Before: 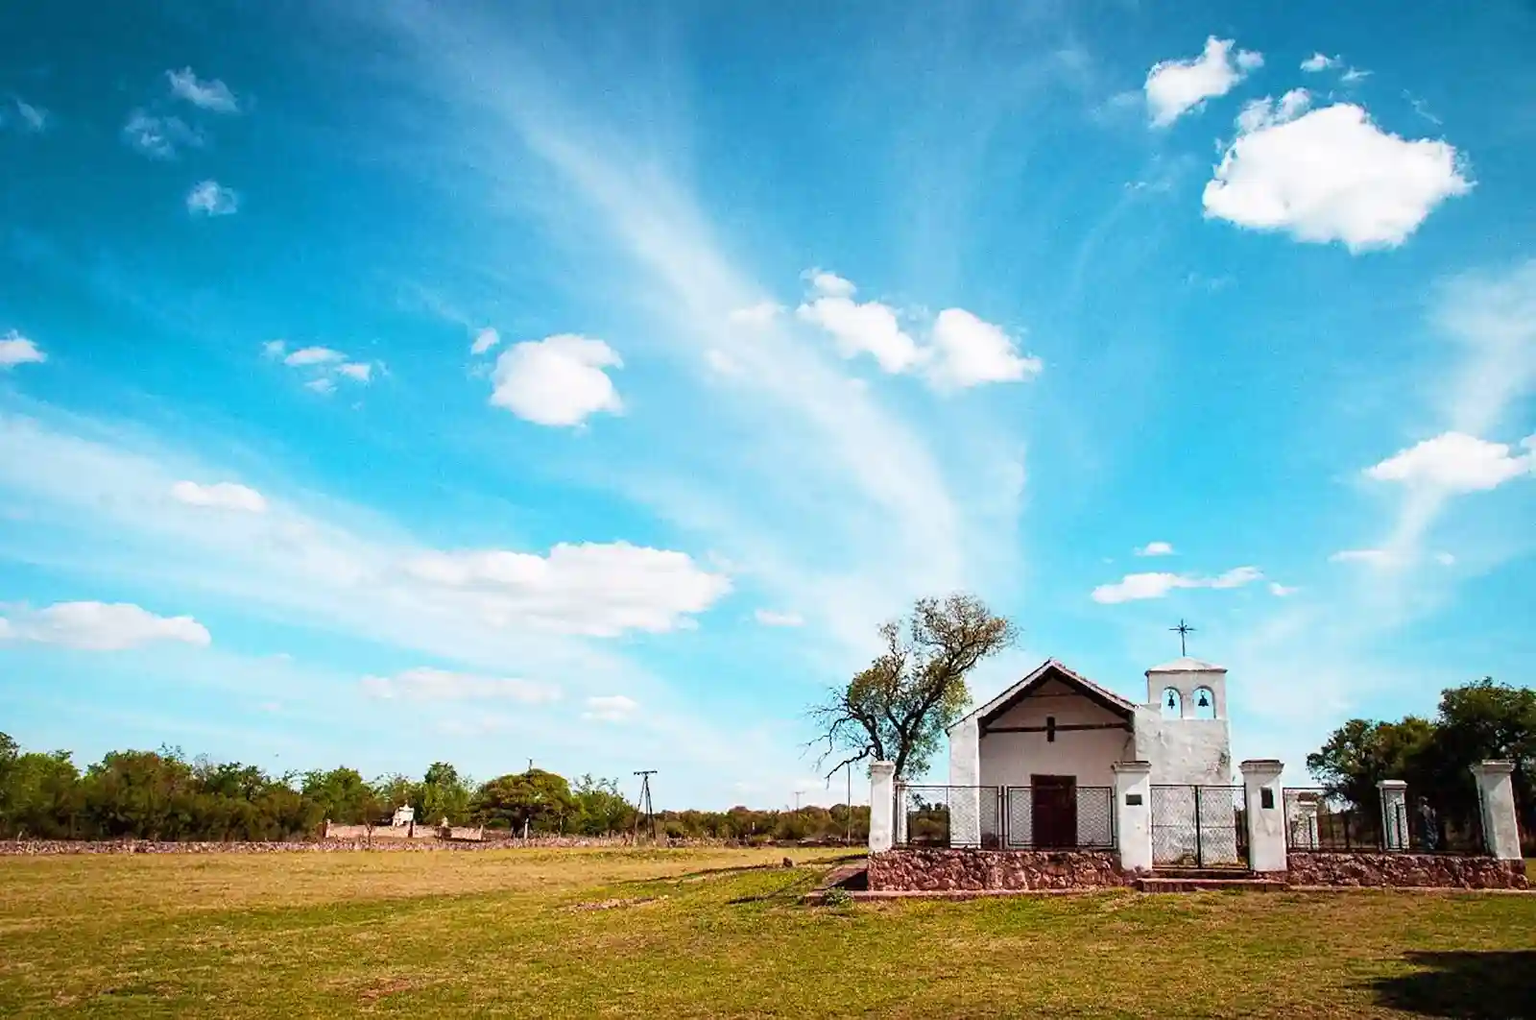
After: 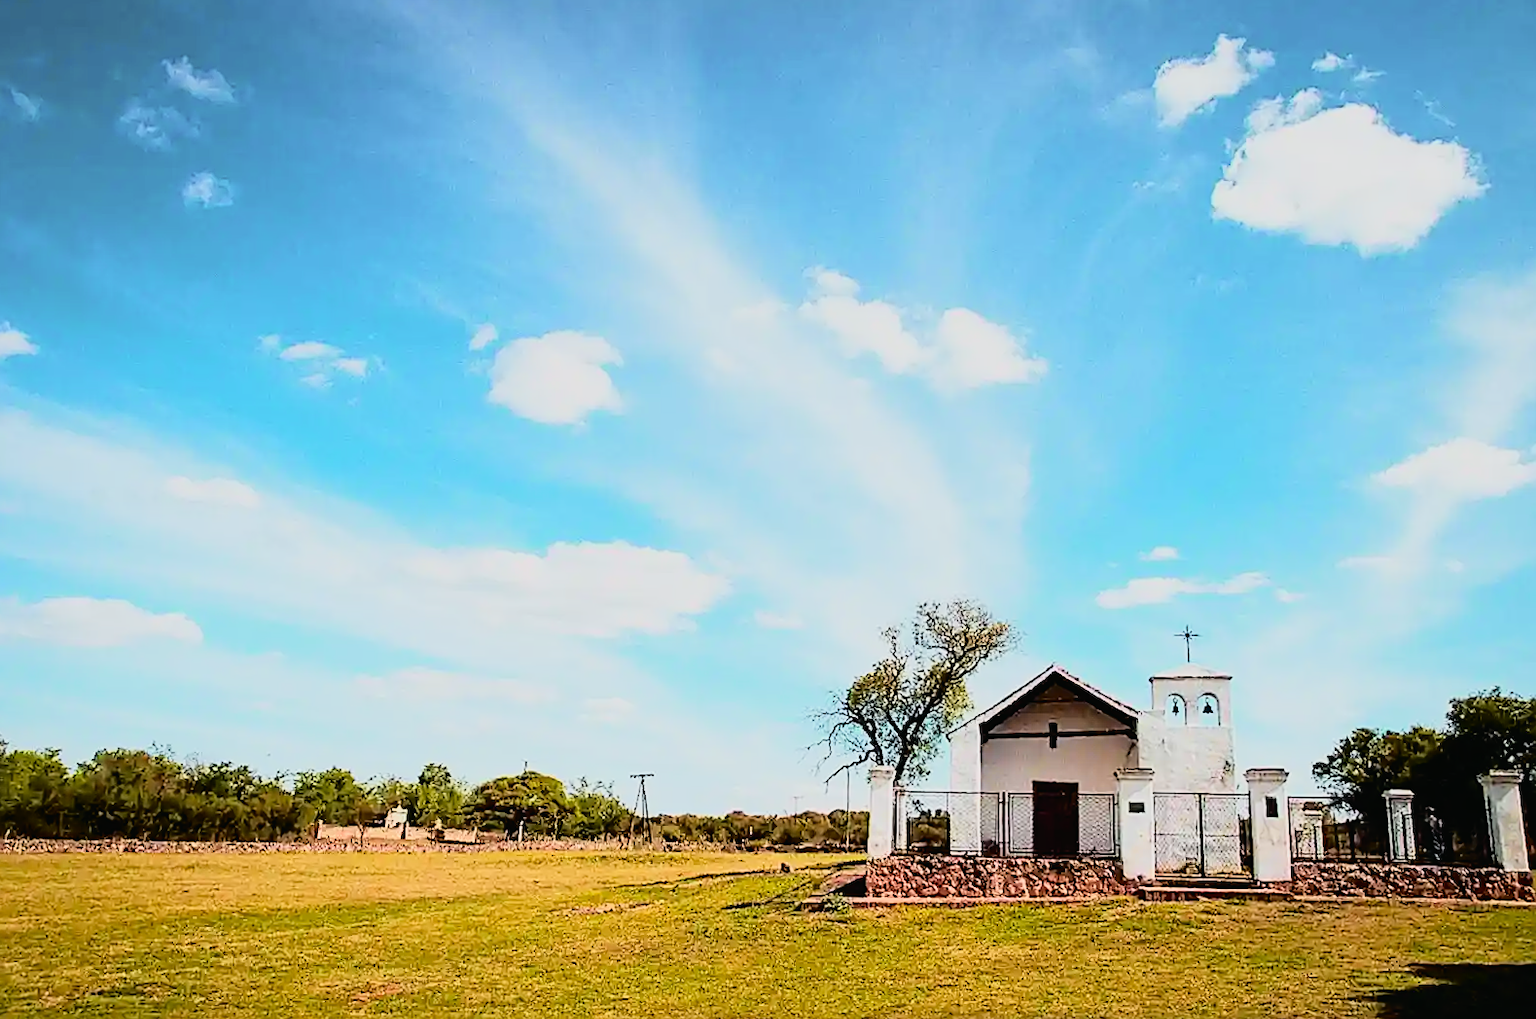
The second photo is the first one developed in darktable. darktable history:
crop and rotate: angle -0.5°
sharpen: amount 0.75
filmic rgb: black relative exposure -8.42 EV, white relative exposure 4.68 EV, hardness 3.82, color science v6 (2022)
tone curve: curves: ch0 [(0, 0.013) (0.129, 0.1) (0.291, 0.375) (0.46, 0.576) (0.667, 0.78) (0.851, 0.903) (0.997, 0.951)]; ch1 [(0, 0) (0.353, 0.344) (0.45, 0.46) (0.498, 0.495) (0.528, 0.531) (0.563, 0.566) (0.592, 0.609) (0.657, 0.672) (1, 1)]; ch2 [(0, 0) (0.333, 0.346) (0.375, 0.375) (0.427, 0.44) (0.5, 0.501) (0.505, 0.505) (0.544, 0.573) (0.576, 0.615) (0.612, 0.644) (0.66, 0.715) (1, 1)], color space Lab, independent channels, preserve colors none
